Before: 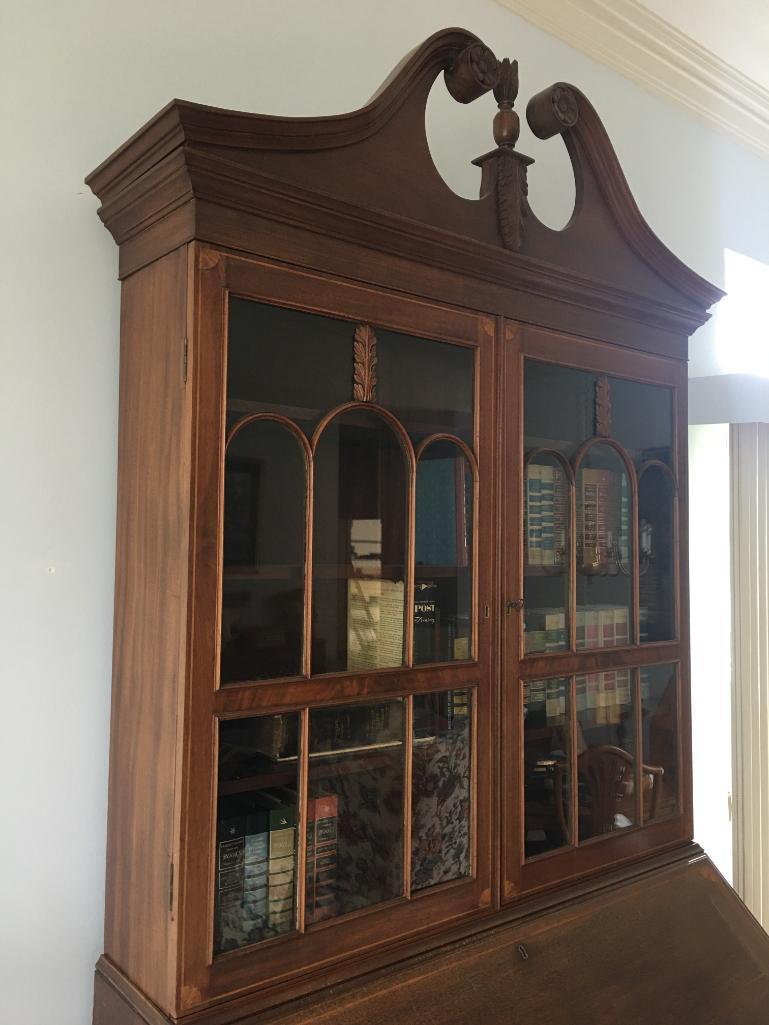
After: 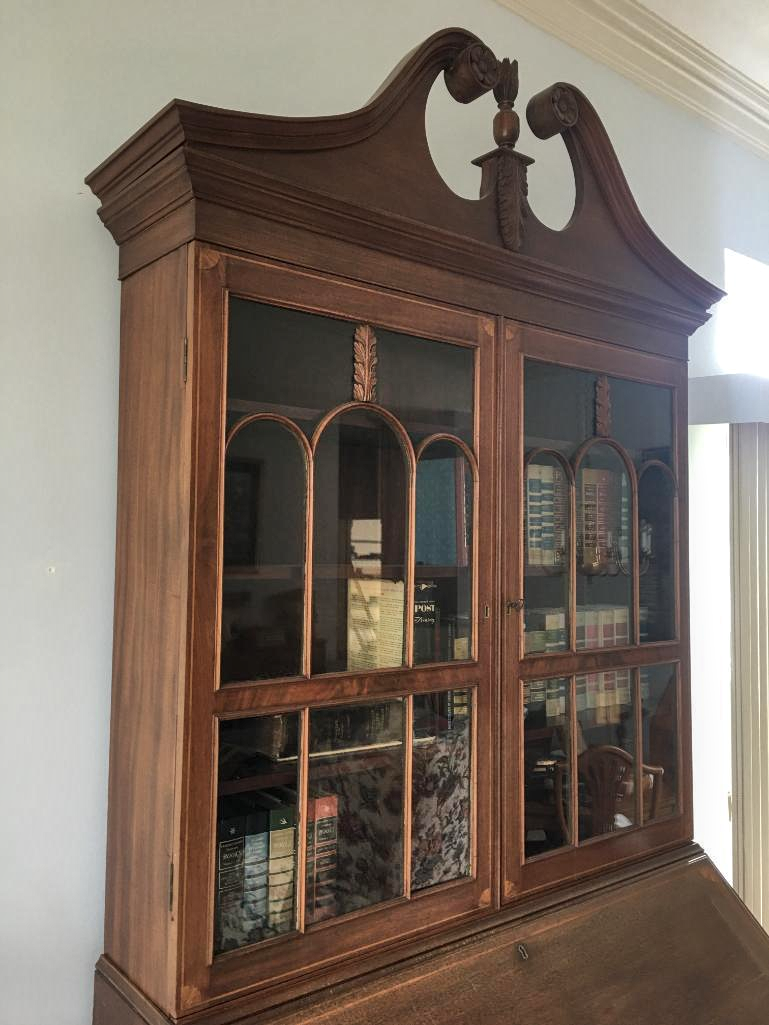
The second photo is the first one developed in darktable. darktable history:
shadows and highlights: shadows 60.44, soften with gaussian
local contrast: on, module defaults
